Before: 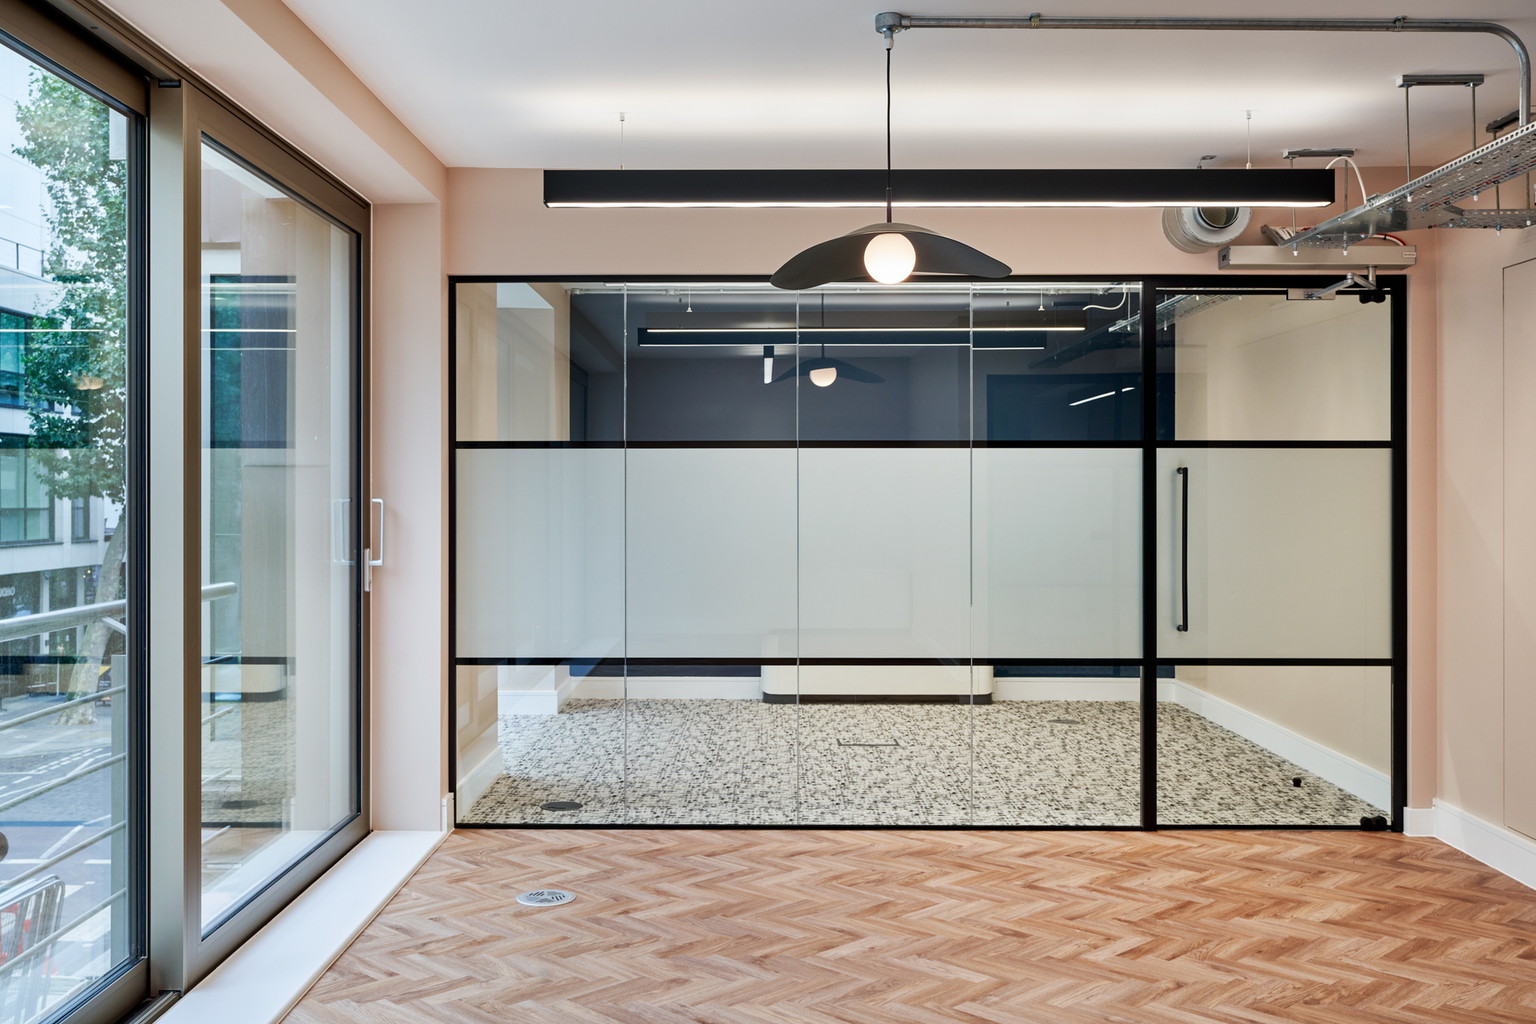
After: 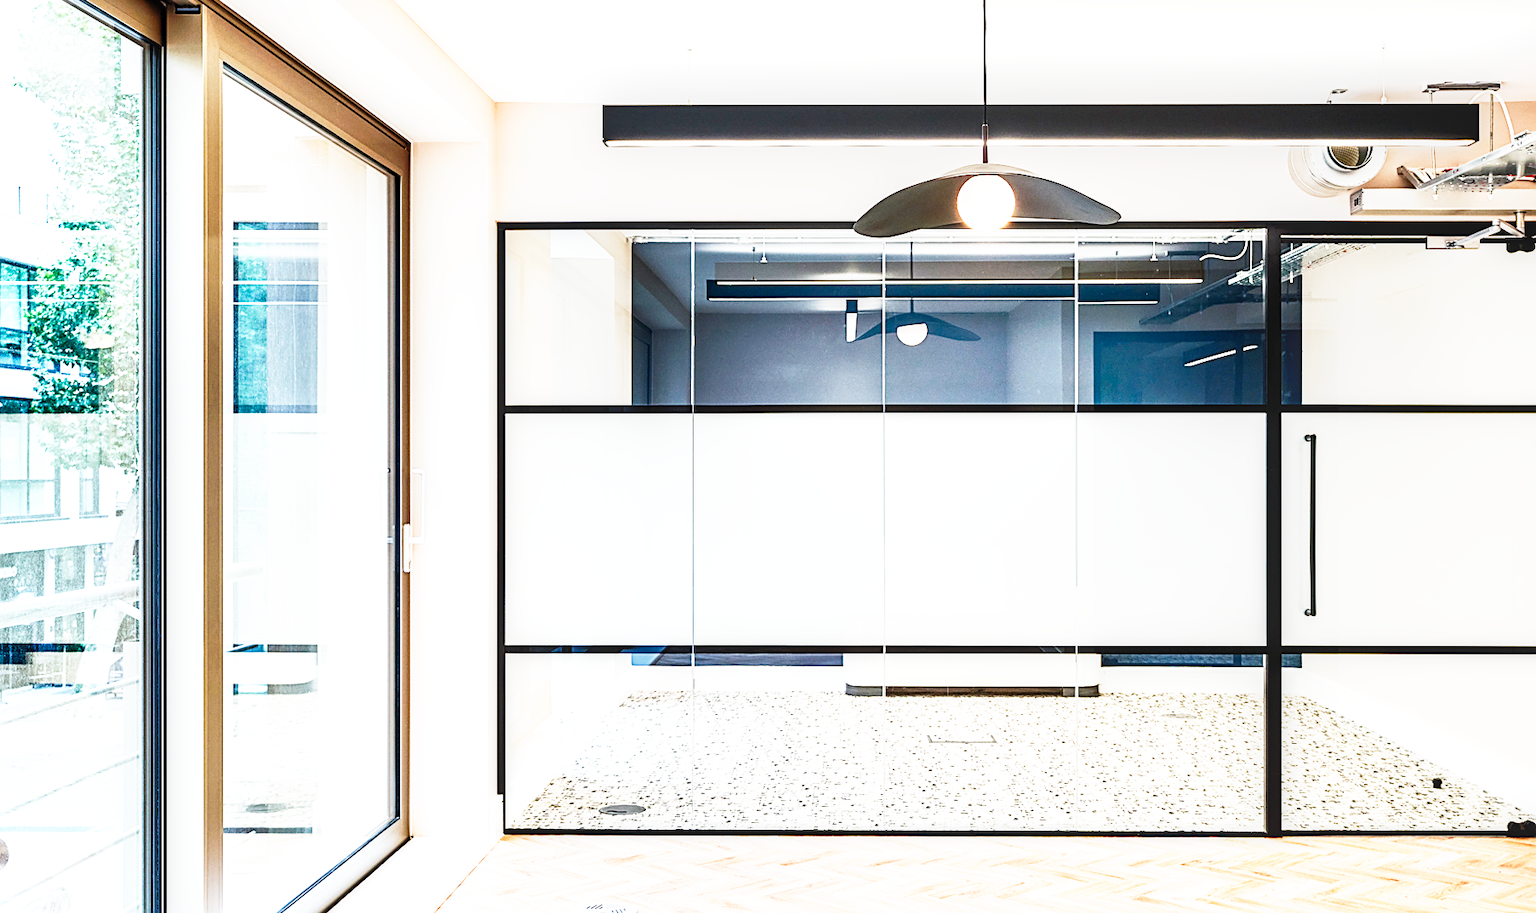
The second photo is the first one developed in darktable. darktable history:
tone curve: curves: ch0 [(0, 0) (0.003, 0.003) (0.011, 0.012) (0.025, 0.024) (0.044, 0.039) (0.069, 0.052) (0.1, 0.072) (0.136, 0.097) (0.177, 0.128) (0.224, 0.168) (0.277, 0.217) (0.335, 0.276) (0.399, 0.345) (0.468, 0.429) (0.543, 0.524) (0.623, 0.628) (0.709, 0.732) (0.801, 0.829) (0.898, 0.919) (1, 1)], preserve colors none
sharpen: on, module defaults
exposure: black level correction 0, exposure 1 EV, compensate highlight preservation false
crop: top 7.405%, right 9.734%, bottom 11.981%
base curve: curves: ch0 [(0, 0) (0.012, 0.01) (0.073, 0.168) (0.31, 0.711) (0.645, 0.957) (1, 1)], preserve colors none
tone equalizer: -8 EV -0.001 EV, -7 EV 0.003 EV, -6 EV -0.005 EV, -5 EV -0.01 EV, -4 EV -0.086 EV, -3 EV -0.216 EV, -2 EV -0.259 EV, -1 EV 0.101 EV, +0 EV 0.33 EV
local contrast: detail 130%
